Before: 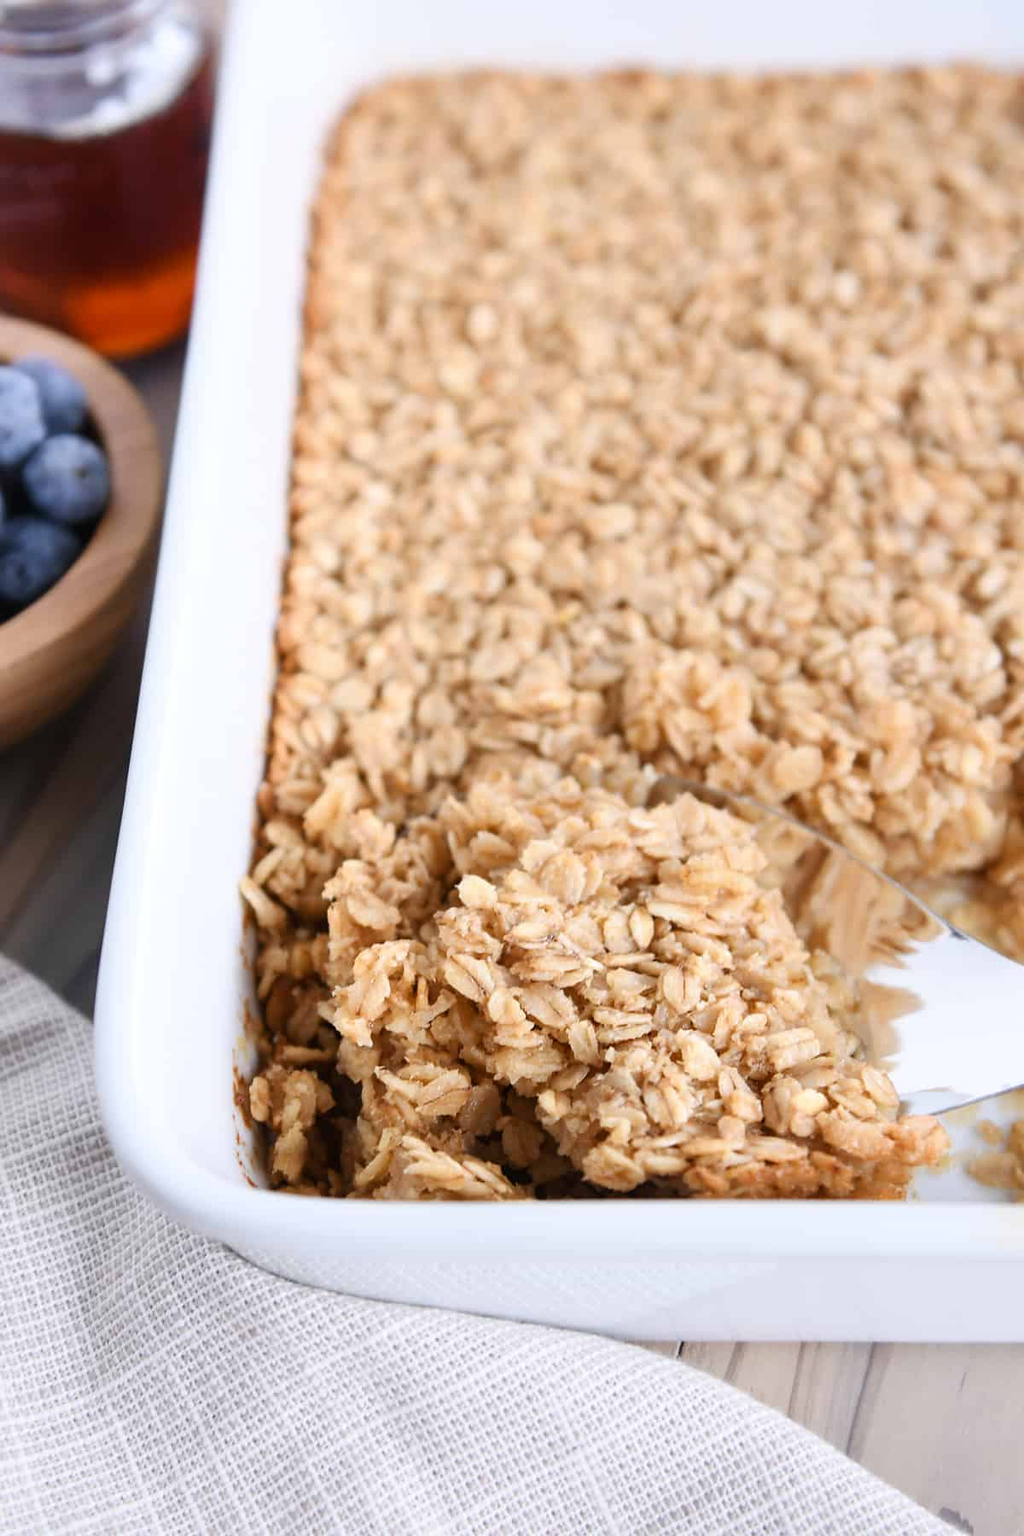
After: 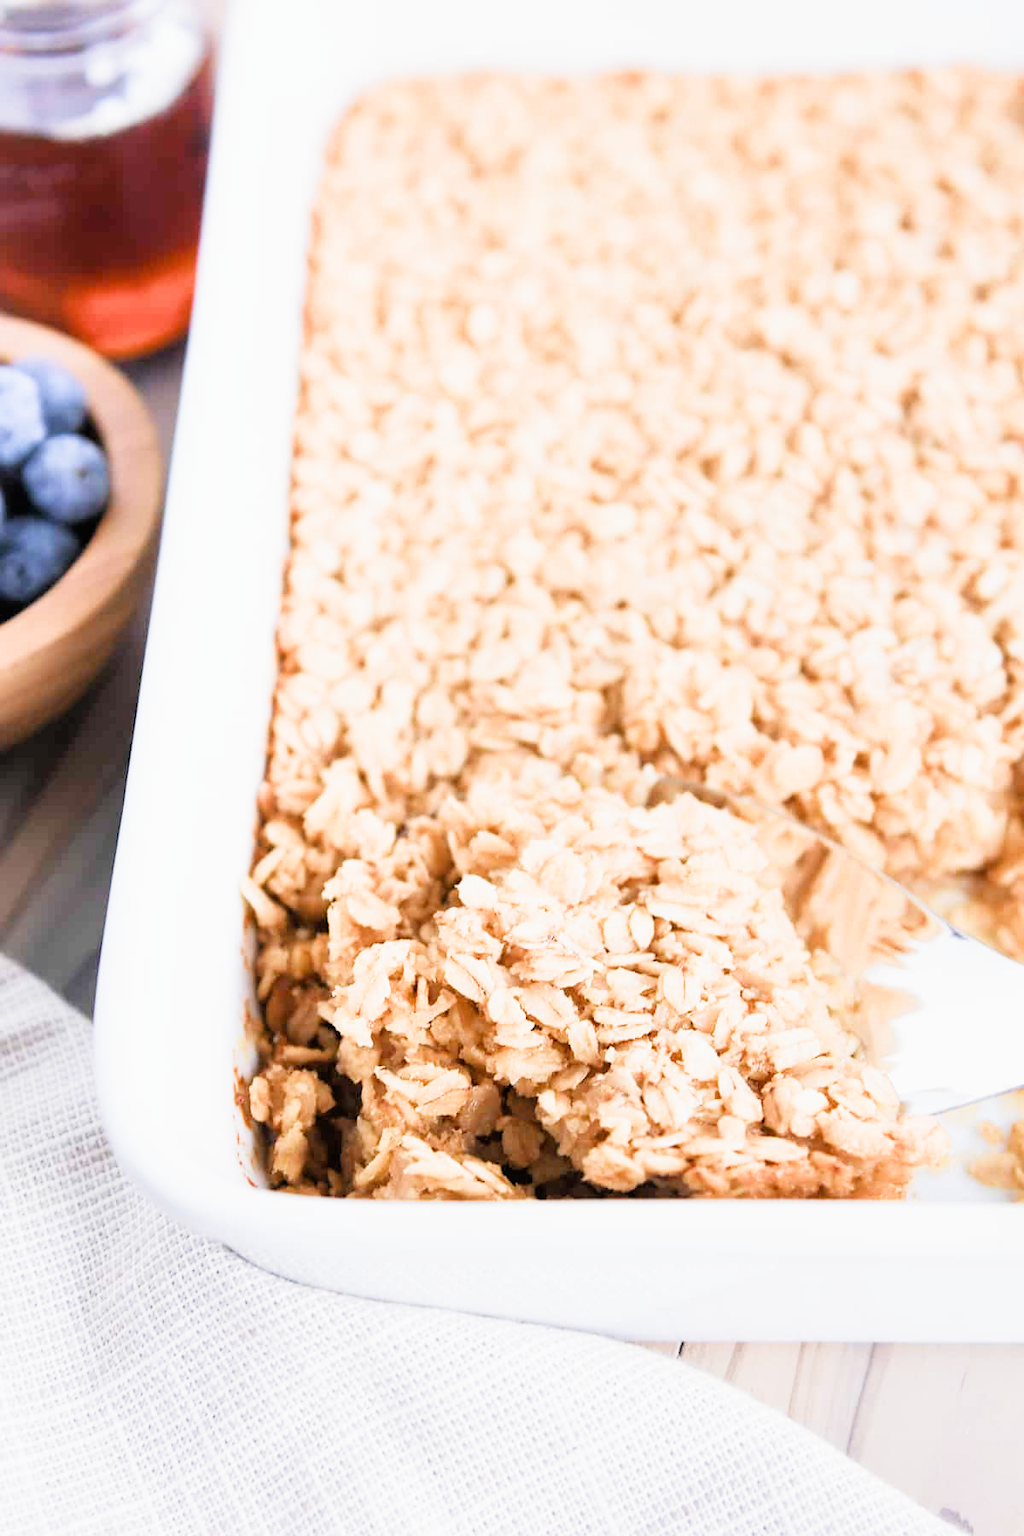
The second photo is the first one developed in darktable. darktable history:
exposure: exposure 1.5 EV, compensate highlight preservation false
filmic rgb: black relative exposure -7.92 EV, white relative exposure 4.13 EV, threshold 3 EV, hardness 4.02, latitude 51.22%, contrast 1.013, shadows ↔ highlights balance 5.35%, color science v5 (2021), contrast in shadows safe, contrast in highlights safe, enable highlight reconstruction true
